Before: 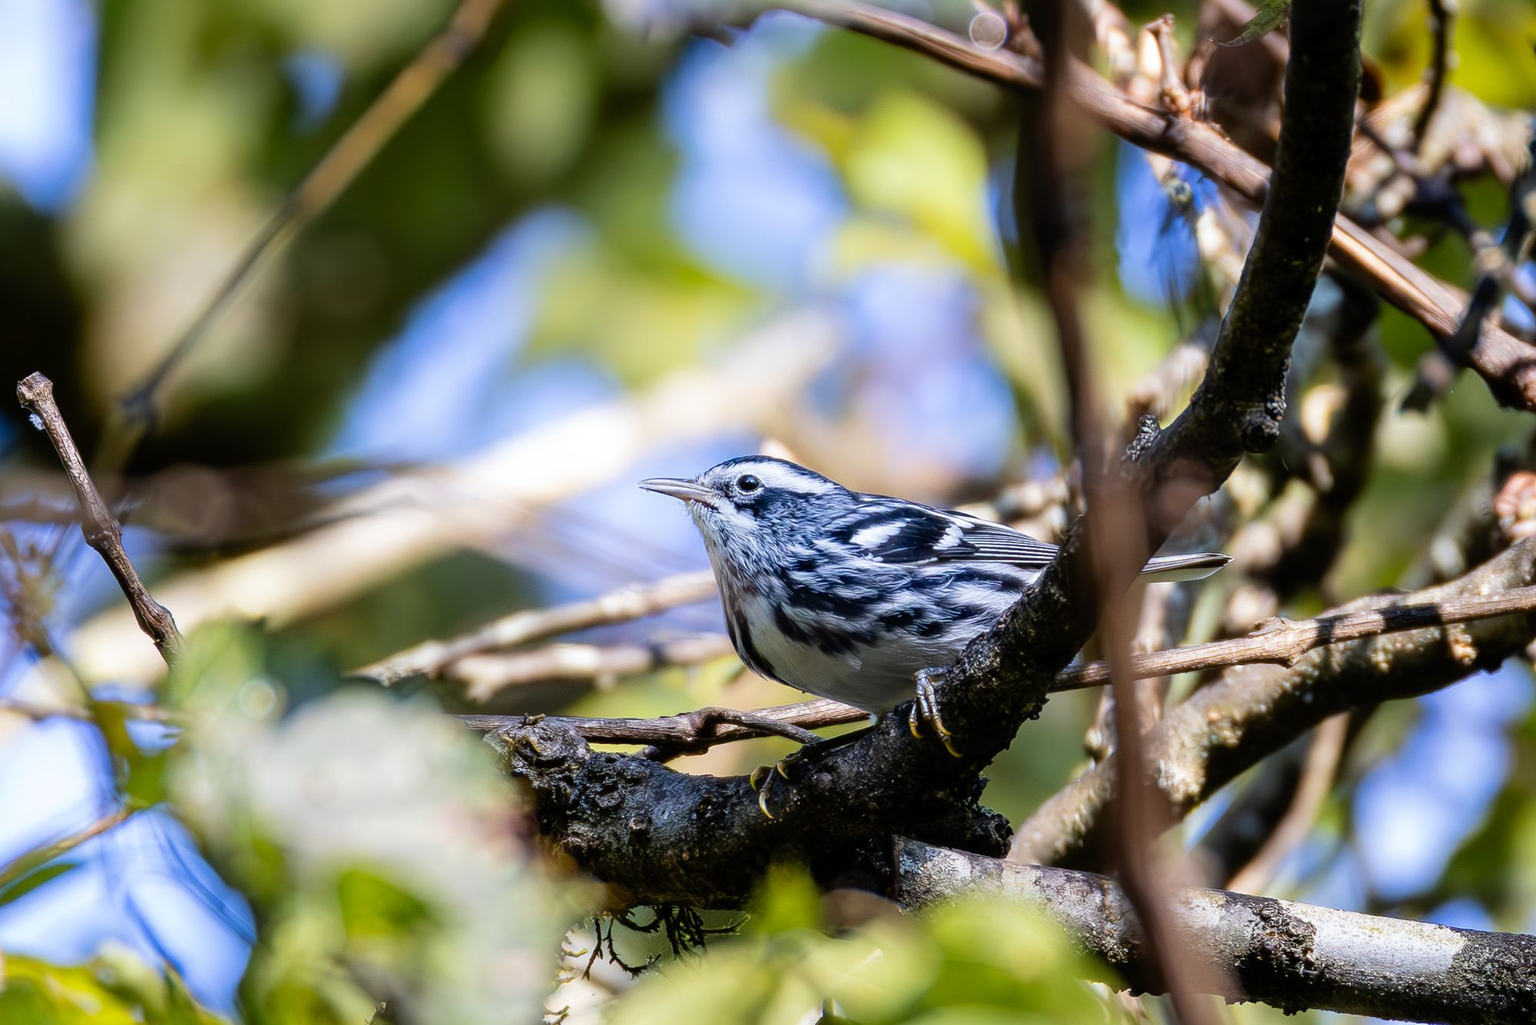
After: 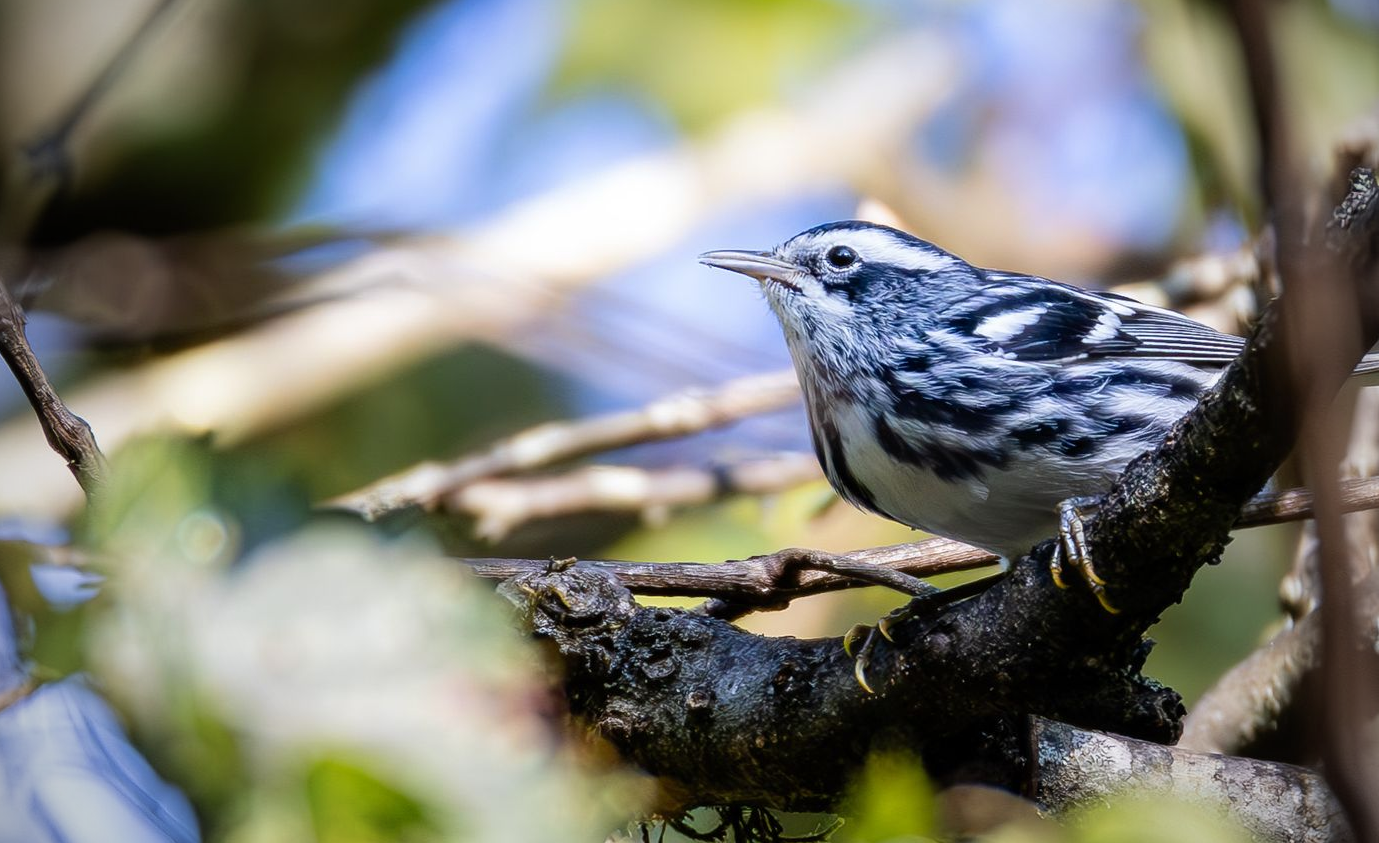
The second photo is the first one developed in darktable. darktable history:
vignetting: fall-off start 71.37%, unbound false
crop: left 6.658%, top 27.901%, right 24.388%, bottom 8.893%
